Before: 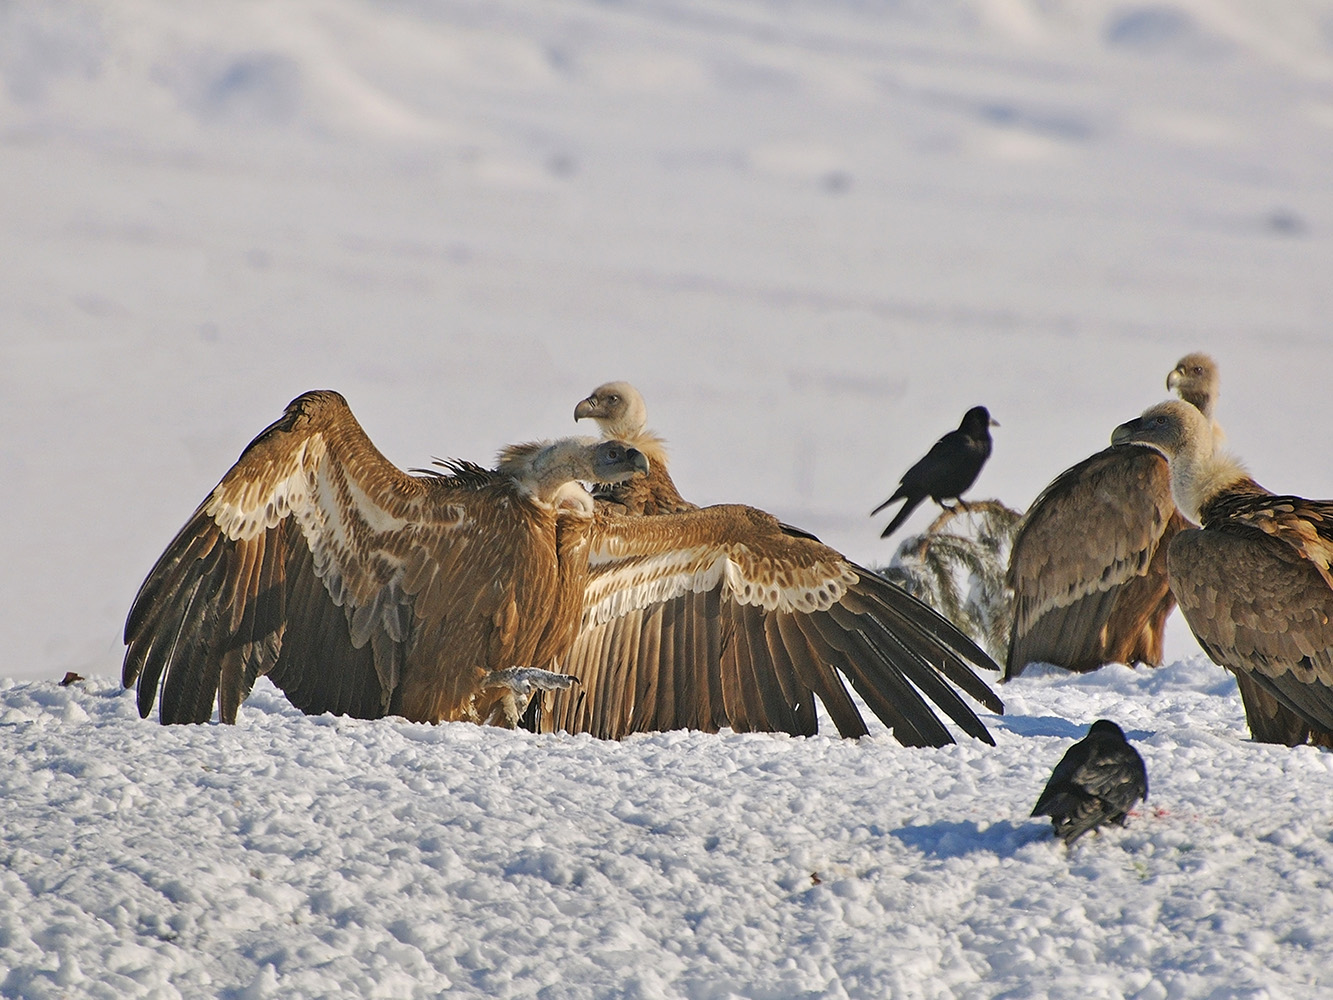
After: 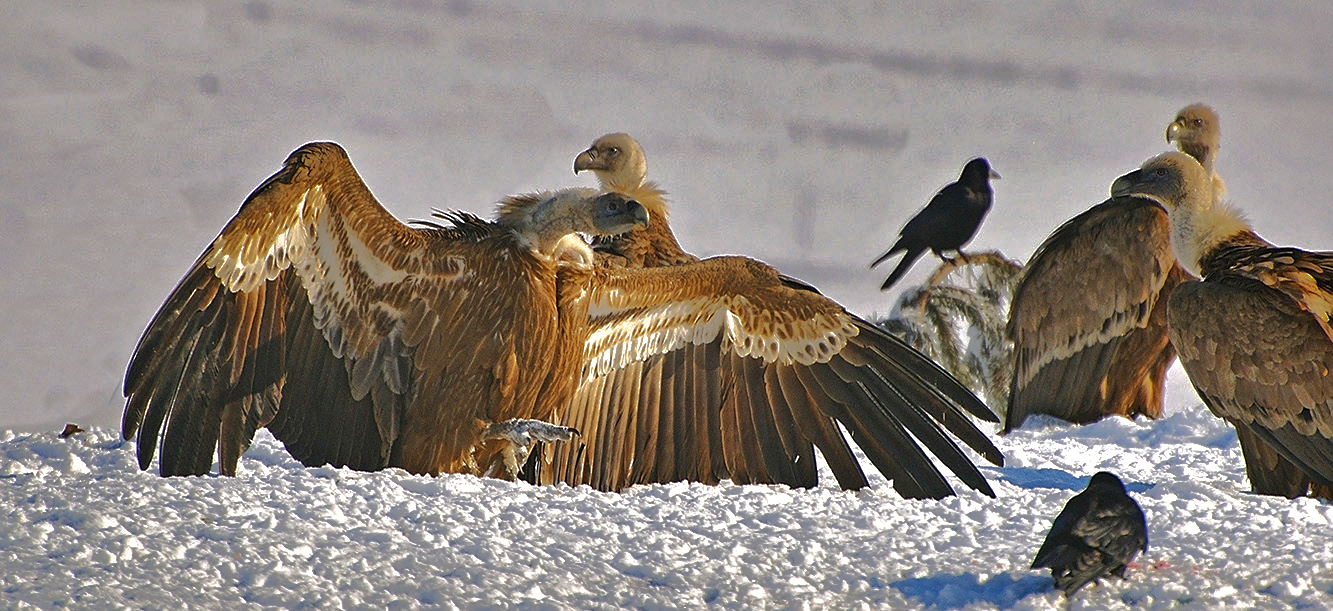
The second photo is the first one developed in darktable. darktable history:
crop and rotate: top 24.877%, bottom 13.969%
exposure: black level correction -0.002, exposure 0.538 EV, compensate highlight preservation false
contrast brightness saturation: brightness -0.198, saturation 0.078
shadows and highlights: shadows 39.04, highlights -75.87
sharpen: amount 0.206
